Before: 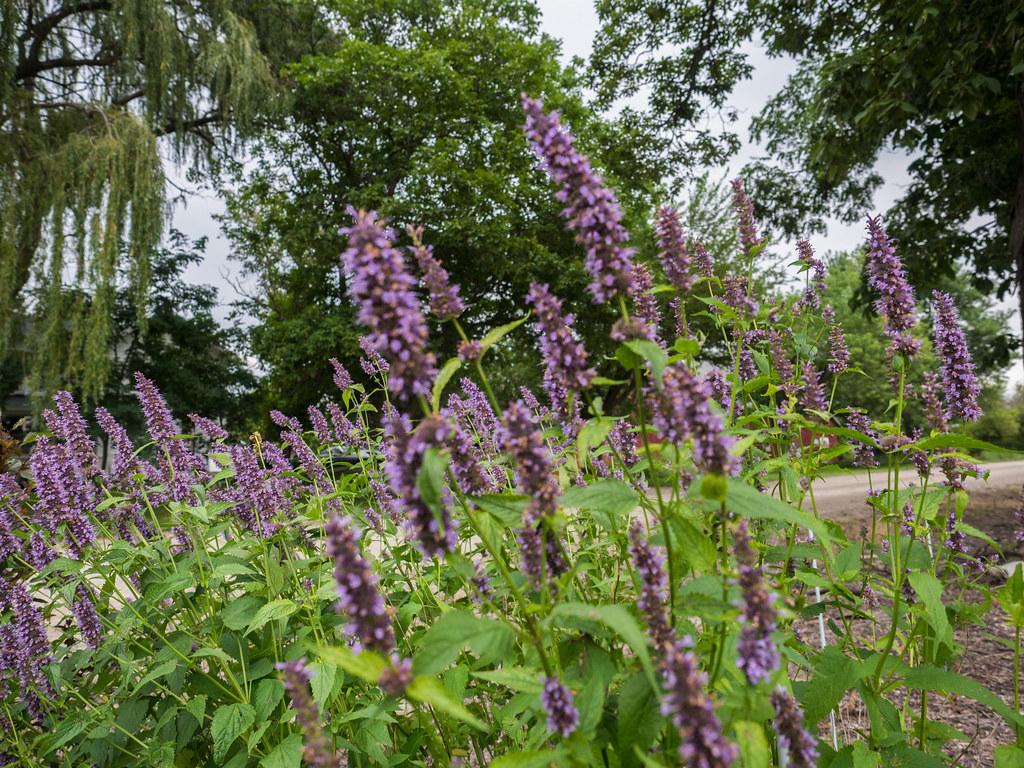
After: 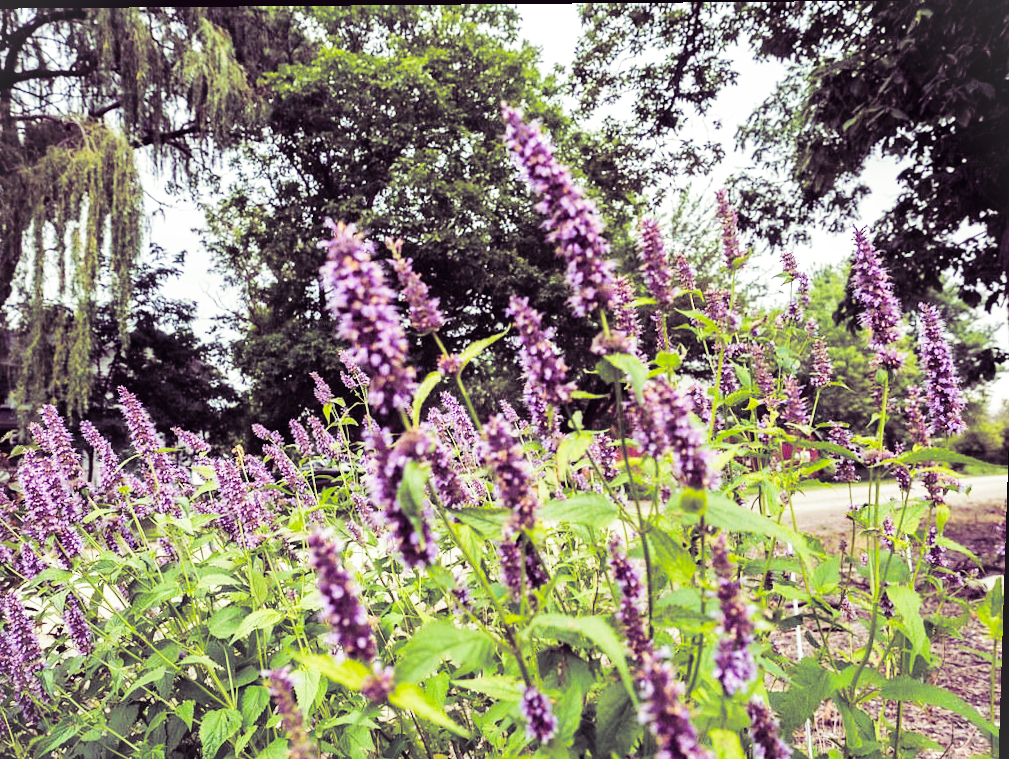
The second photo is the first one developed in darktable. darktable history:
vignetting: fall-off start 100%, brightness 0.05, saturation 0
shadows and highlights: shadows 37.27, highlights -28.18, soften with gaussian
base curve: curves: ch0 [(0, 0.003) (0.001, 0.002) (0.006, 0.004) (0.02, 0.022) (0.048, 0.086) (0.094, 0.234) (0.162, 0.431) (0.258, 0.629) (0.385, 0.8) (0.548, 0.918) (0.751, 0.988) (1, 1)], preserve colors none
color zones: curves: ch1 [(0, 0.513) (0.143, 0.524) (0.286, 0.511) (0.429, 0.506) (0.571, 0.503) (0.714, 0.503) (0.857, 0.508) (1, 0.513)]
rotate and perspective: lens shift (vertical) 0.048, lens shift (horizontal) -0.024, automatic cropping off
split-toning: shadows › hue 277.2°, shadows › saturation 0.74
crop and rotate: left 2.536%, right 1.107%, bottom 2.246%
